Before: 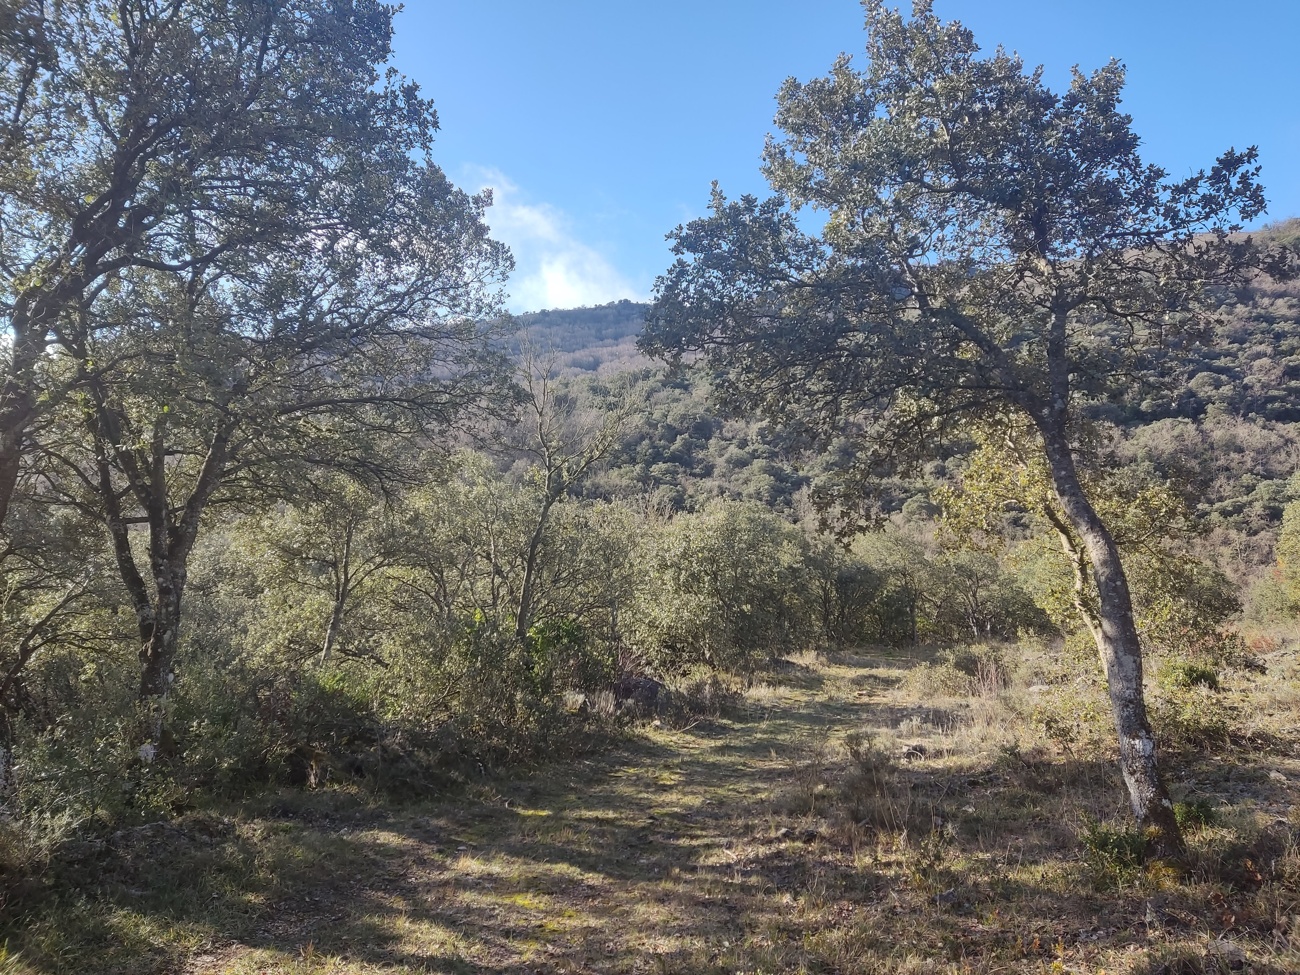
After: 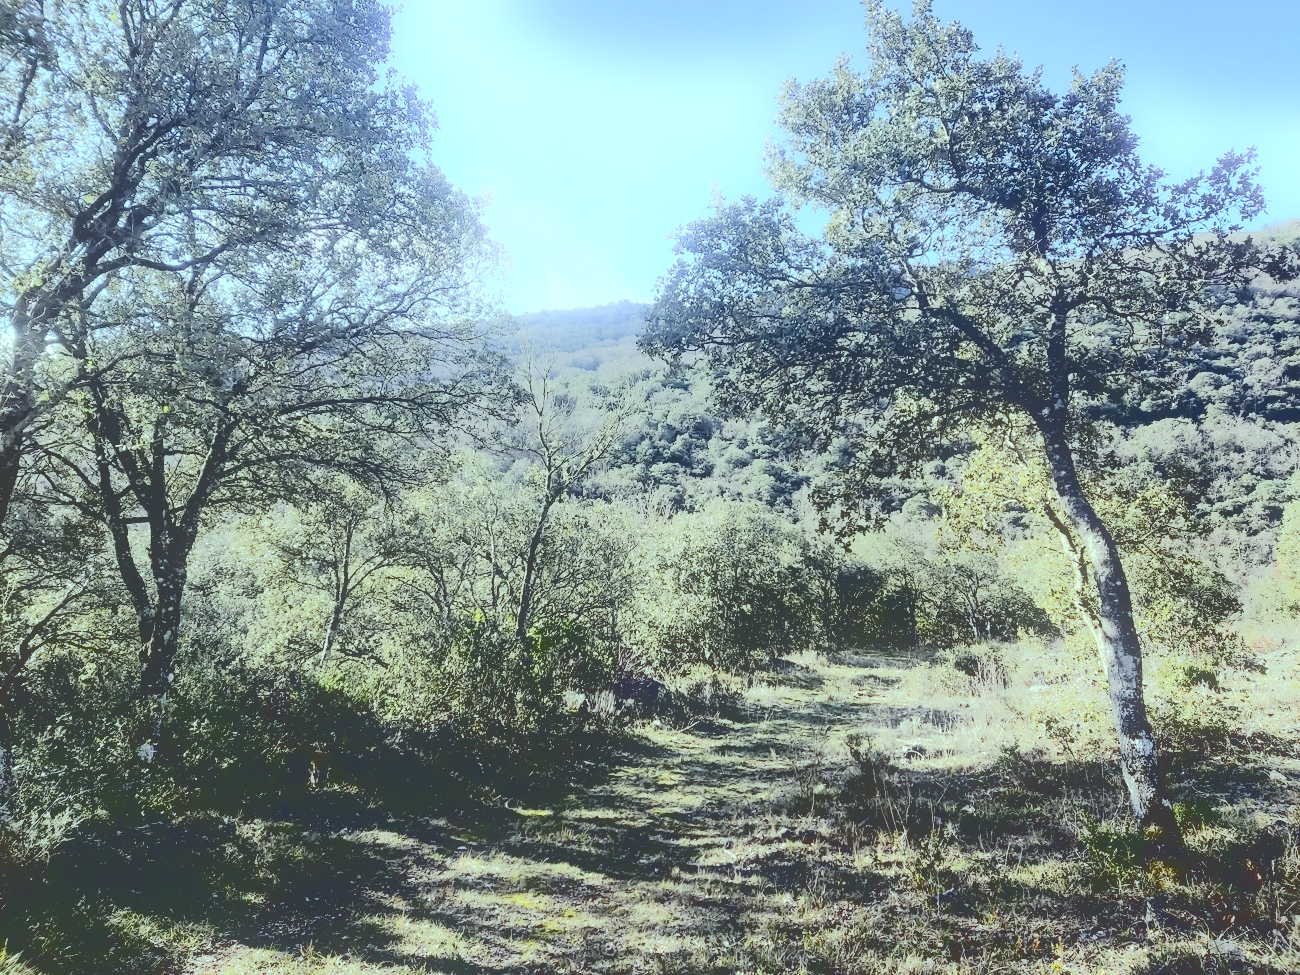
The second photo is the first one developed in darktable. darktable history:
base curve: curves: ch0 [(0.065, 0.026) (0.236, 0.358) (0.53, 0.546) (0.777, 0.841) (0.924, 0.992)], preserve colors average RGB
bloom: size 5%, threshold 95%, strength 15%
color balance: mode lift, gamma, gain (sRGB), lift [0.997, 0.979, 1.021, 1.011], gamma [1, 1.084, 0.916, 0.998], gain [1, 0.87, 1.13, 1.101], contrast 4.55%, contrast fulcrum 38.24%, output saturation 104.09%
tone curve: curves: ch0 [(0, 0) (0.003, 0.004) (0.011, 0.015) (0.025, 0.033) (0.044, 0.058) (0.069, 0.091) (0.1, 0.131) (0.136, 0.179) (0.177, 0.233) (0.224, 0.295) (0.277, 0.364) (0.335, 0.434) (0.399, 0.51) (0.468, 0.583) (0.543, 0.654) (0.623, 0.724) (0.709, 0.789) (0.801, 0.852) (0.898, 0.924) (1, 1)], preserve colors none
